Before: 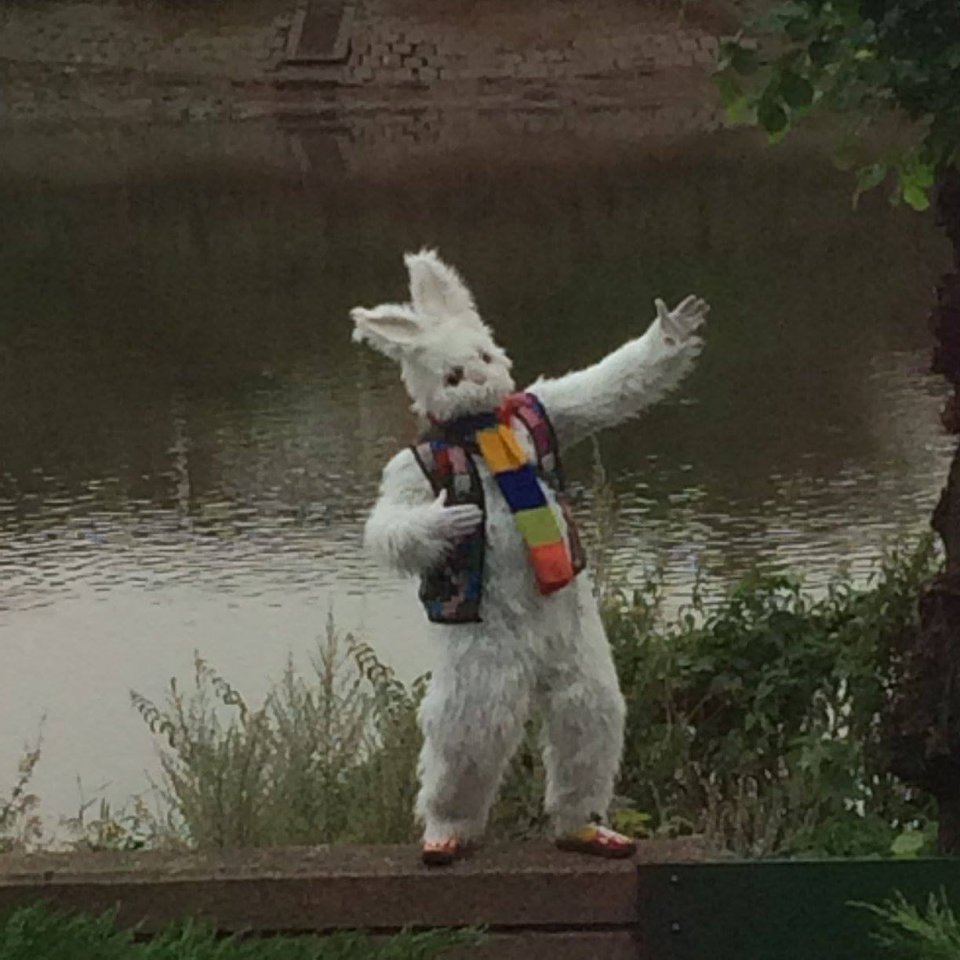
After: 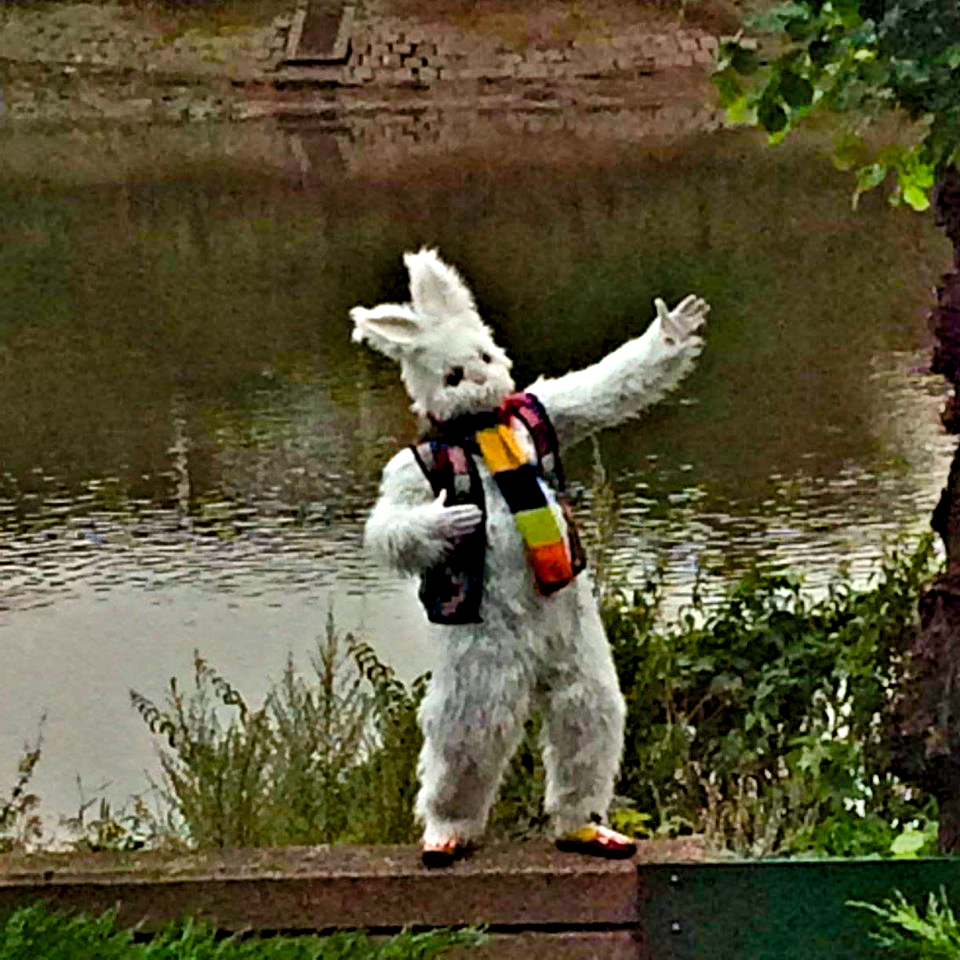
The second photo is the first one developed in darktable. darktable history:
shadows and highlights: shadows 51.82, highlights -28.41, soften with gaussian
contrast brightness saturation: saturation -0.062
contrast equalizer: octaves 7, y [[0.48, 0.654, 0.731, 0.706, 0.772, 0.382], [0.55 ×6], [0 ×6], [0 ×6], [0 ×6]]
color balance rgb: perceptual saturation grading › global saturation 20%, perceptual saturation grading › highlights -24.861%, perceptual saturation grading › shadows 50.04%, global vibrance 50.396%
